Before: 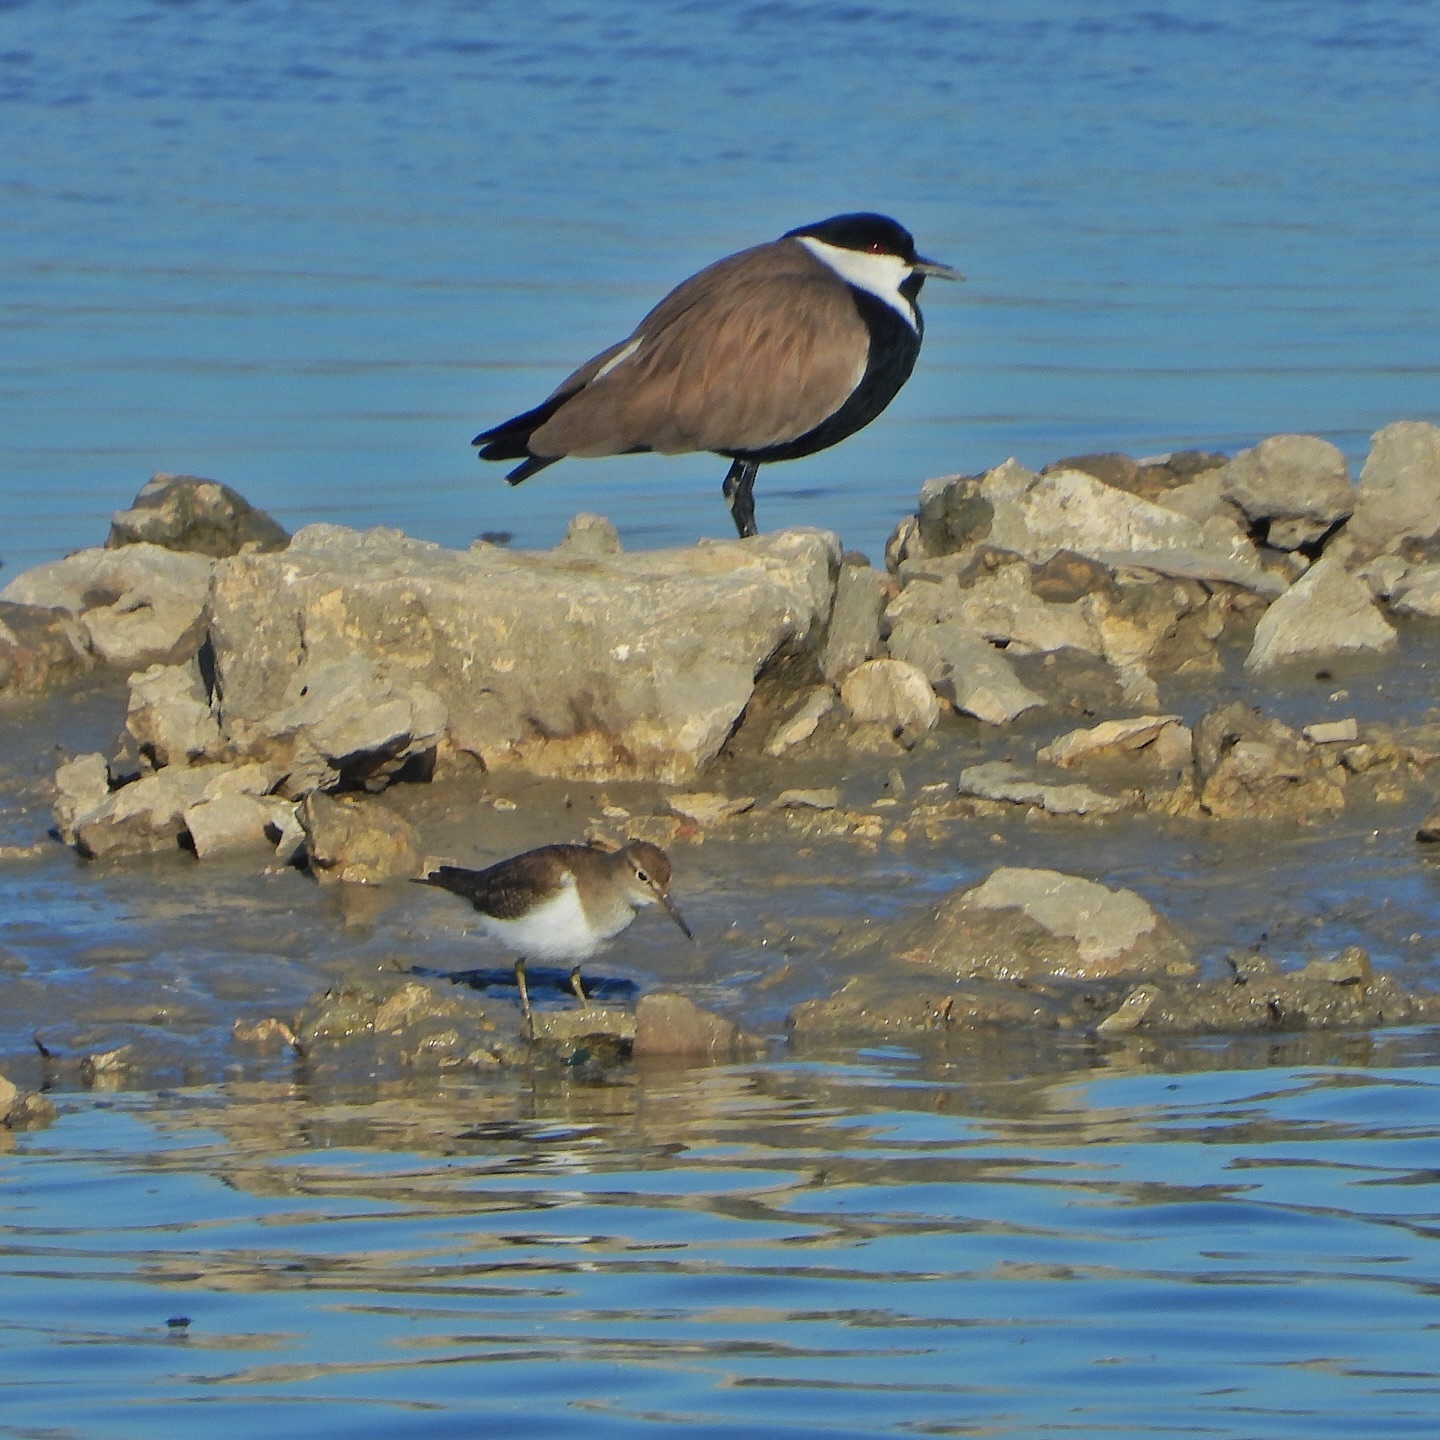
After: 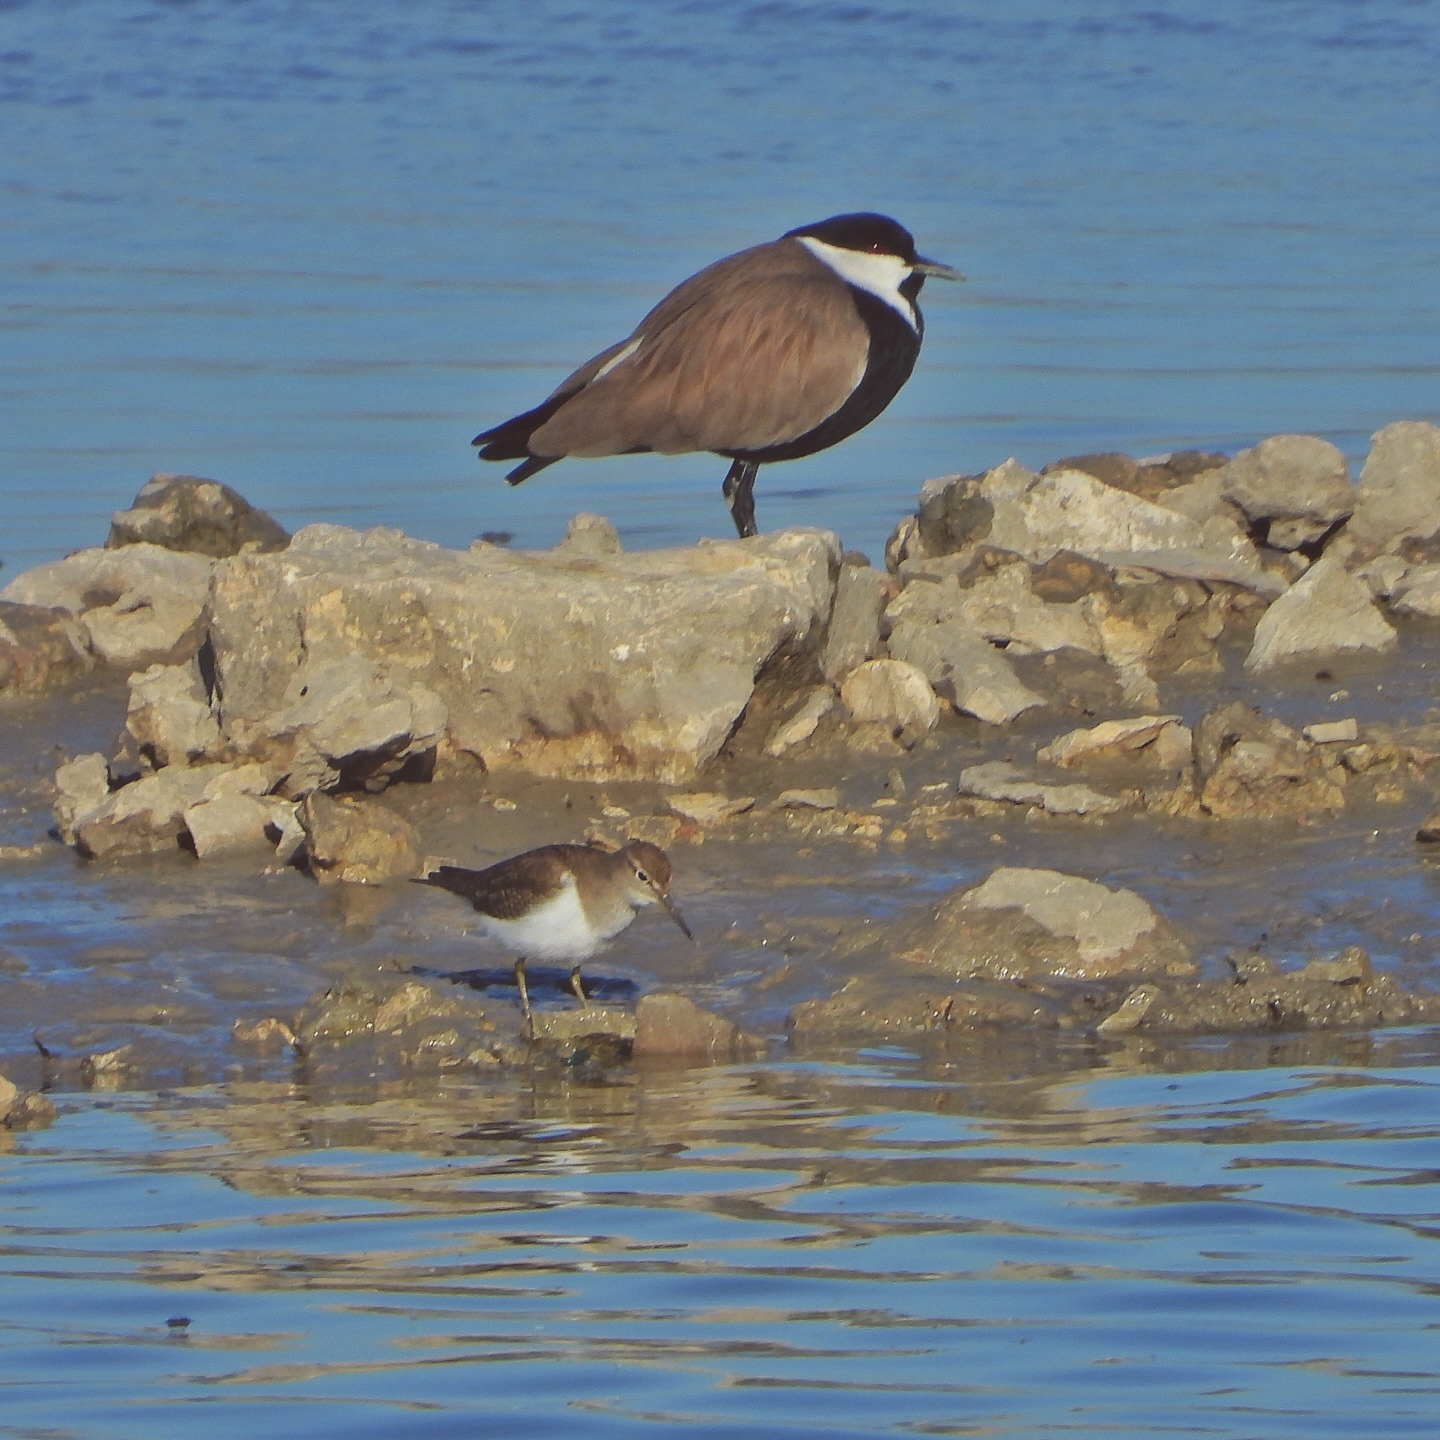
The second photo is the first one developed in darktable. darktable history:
color balance: mode lift, gamma, gain (sRGB), lift [1, 1.049, 1, 1]
exposure: black level correction -0.015, exposure -0.125 EV, compensate highlight preservation false
